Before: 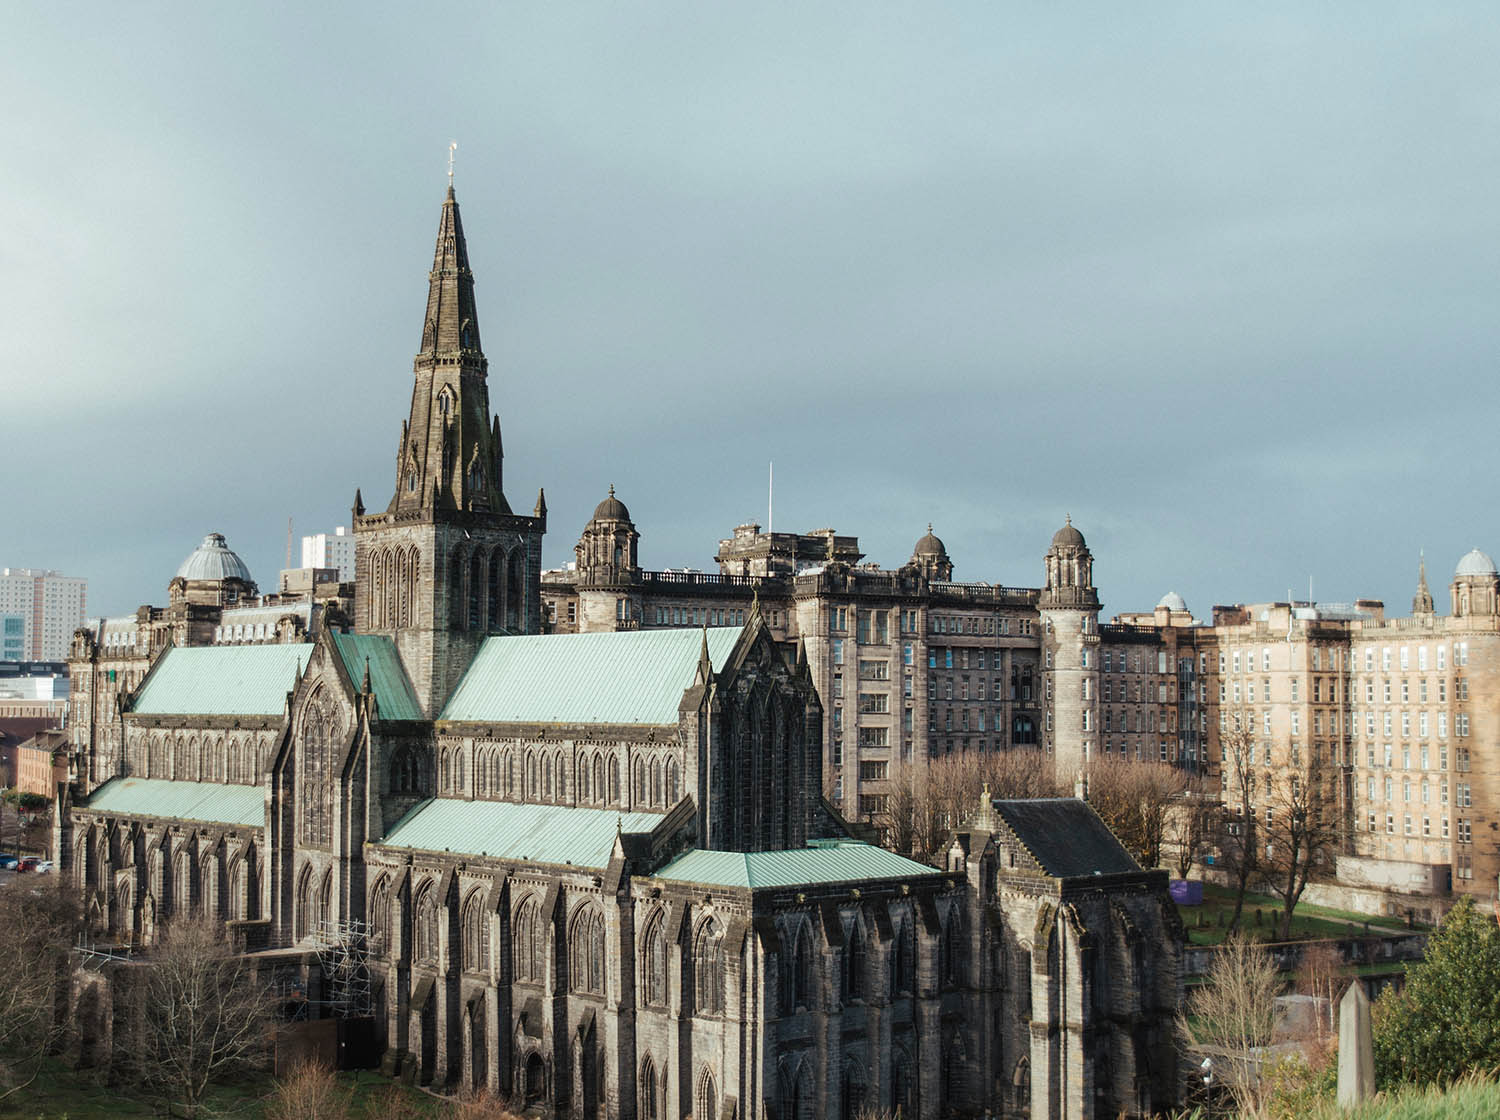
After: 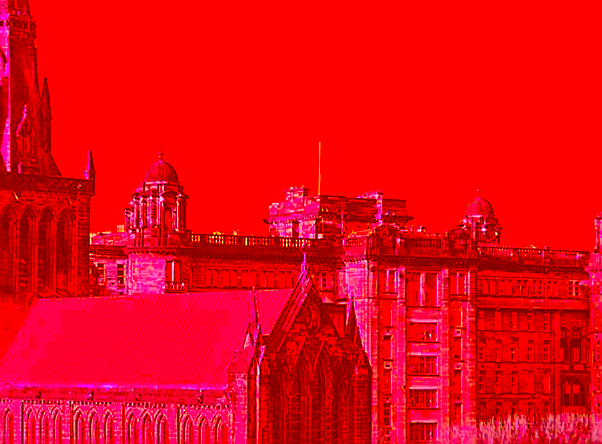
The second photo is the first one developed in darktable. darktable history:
contrast brightness saturation: saturation 0.514
sharpen: on, module defaults
exposure: exposure 0.203 EV, compensate exposure bias true, compensate highlight preservation false
color balance rgb: perceptual saturation grading › global saturation 17.329%, global vibrance 20%
local contrast: mode bilateral grid, contrast 21, coarseness 51, detail 119%, midtone range 0.2
crop: left 30.07%, top 30.24%, right 29.769%, bottom 30.074%
color correction: highlights a* -38.99, highlights b* -39.9, shadows a* -39.94, shadows b* -39.25, saturation -2.97
